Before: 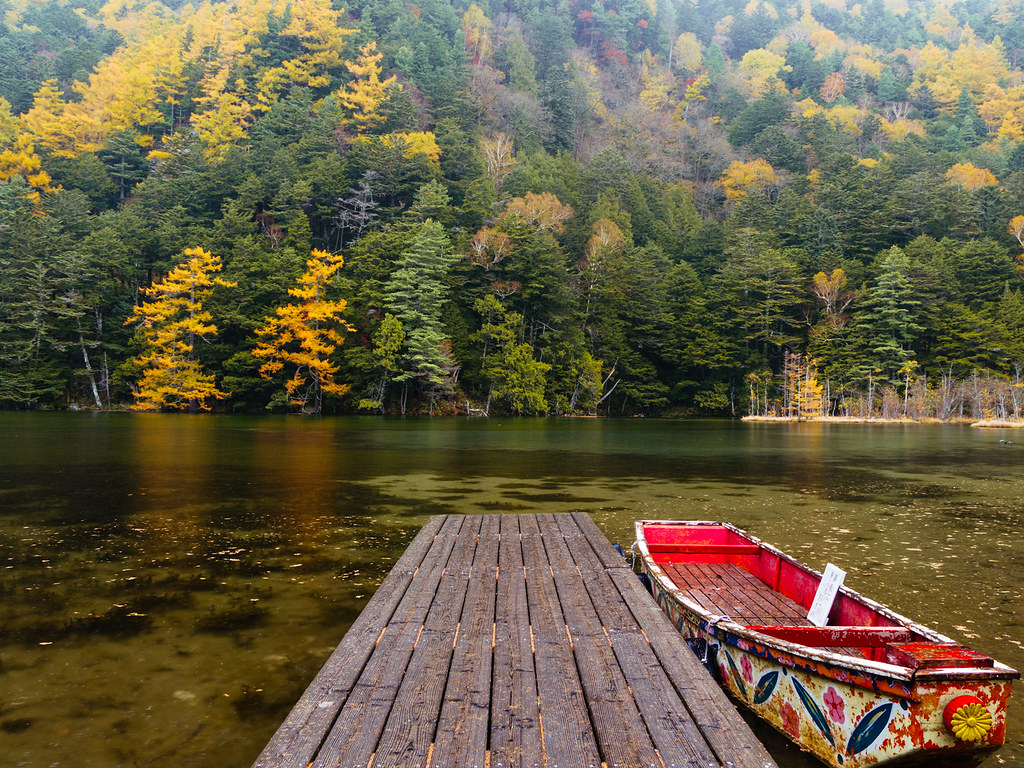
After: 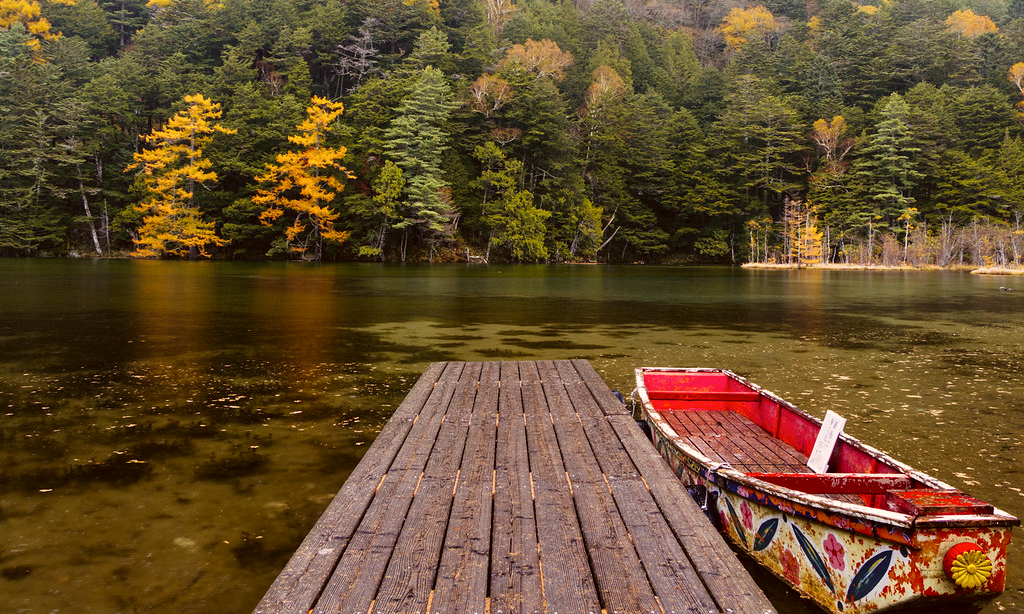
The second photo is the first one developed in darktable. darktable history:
crop and rotate: top 19.998%
color correction: highlights a* 6.27, highlights b* 8.19, shadows a* 5.94, shadows b* 7.23, saturation 0.9
